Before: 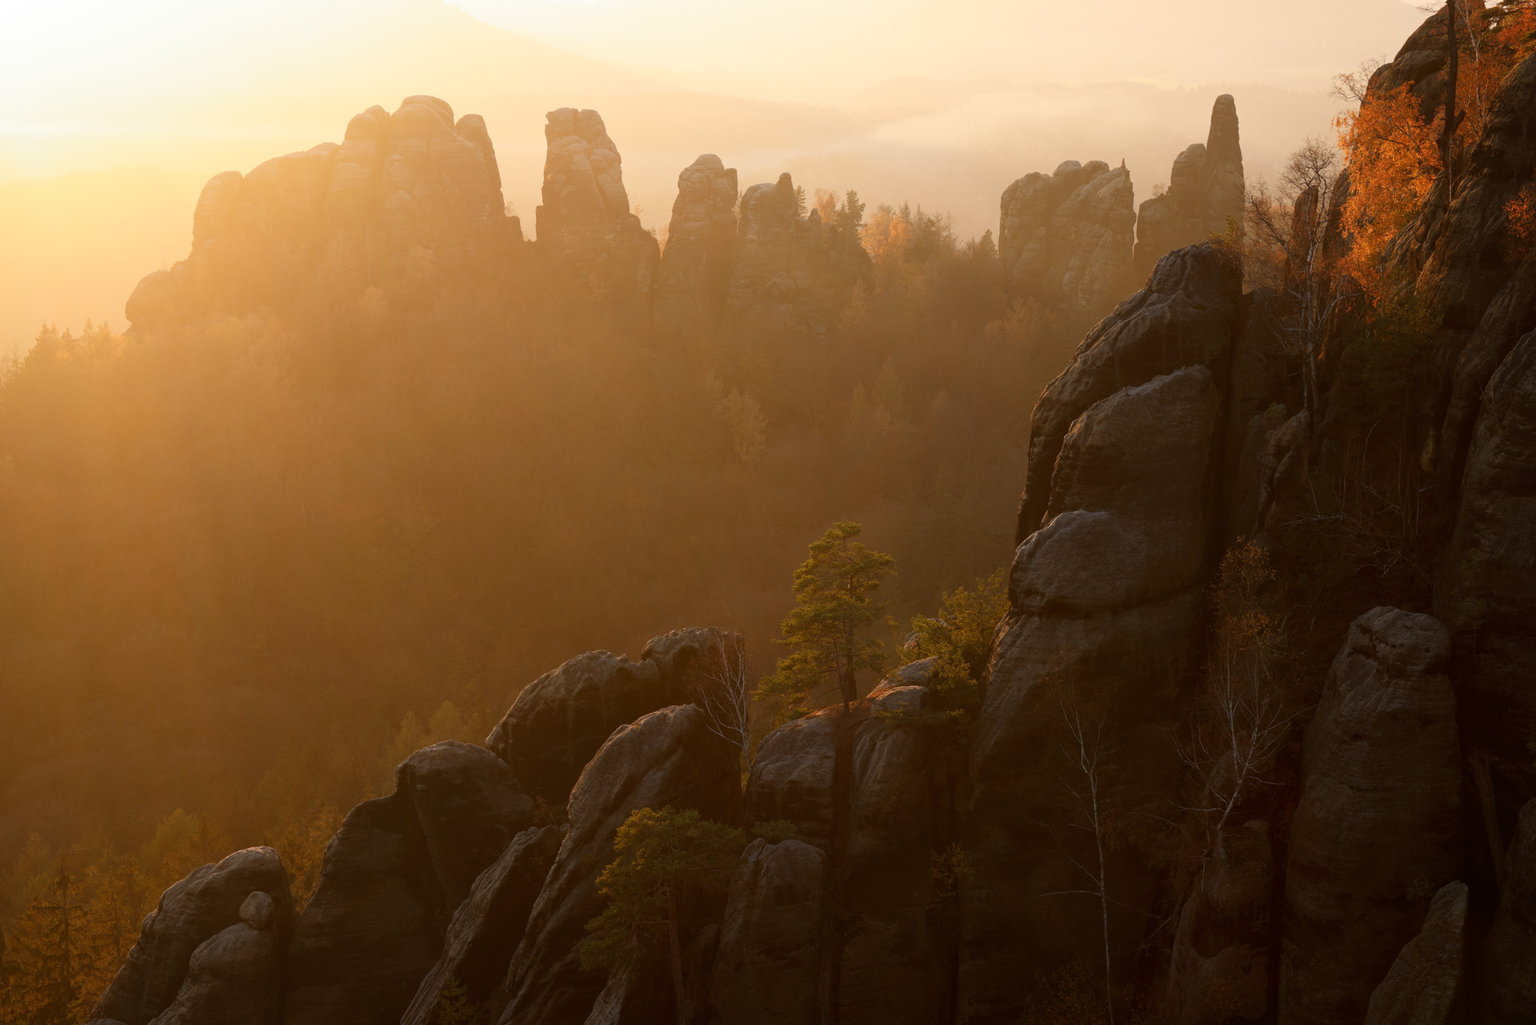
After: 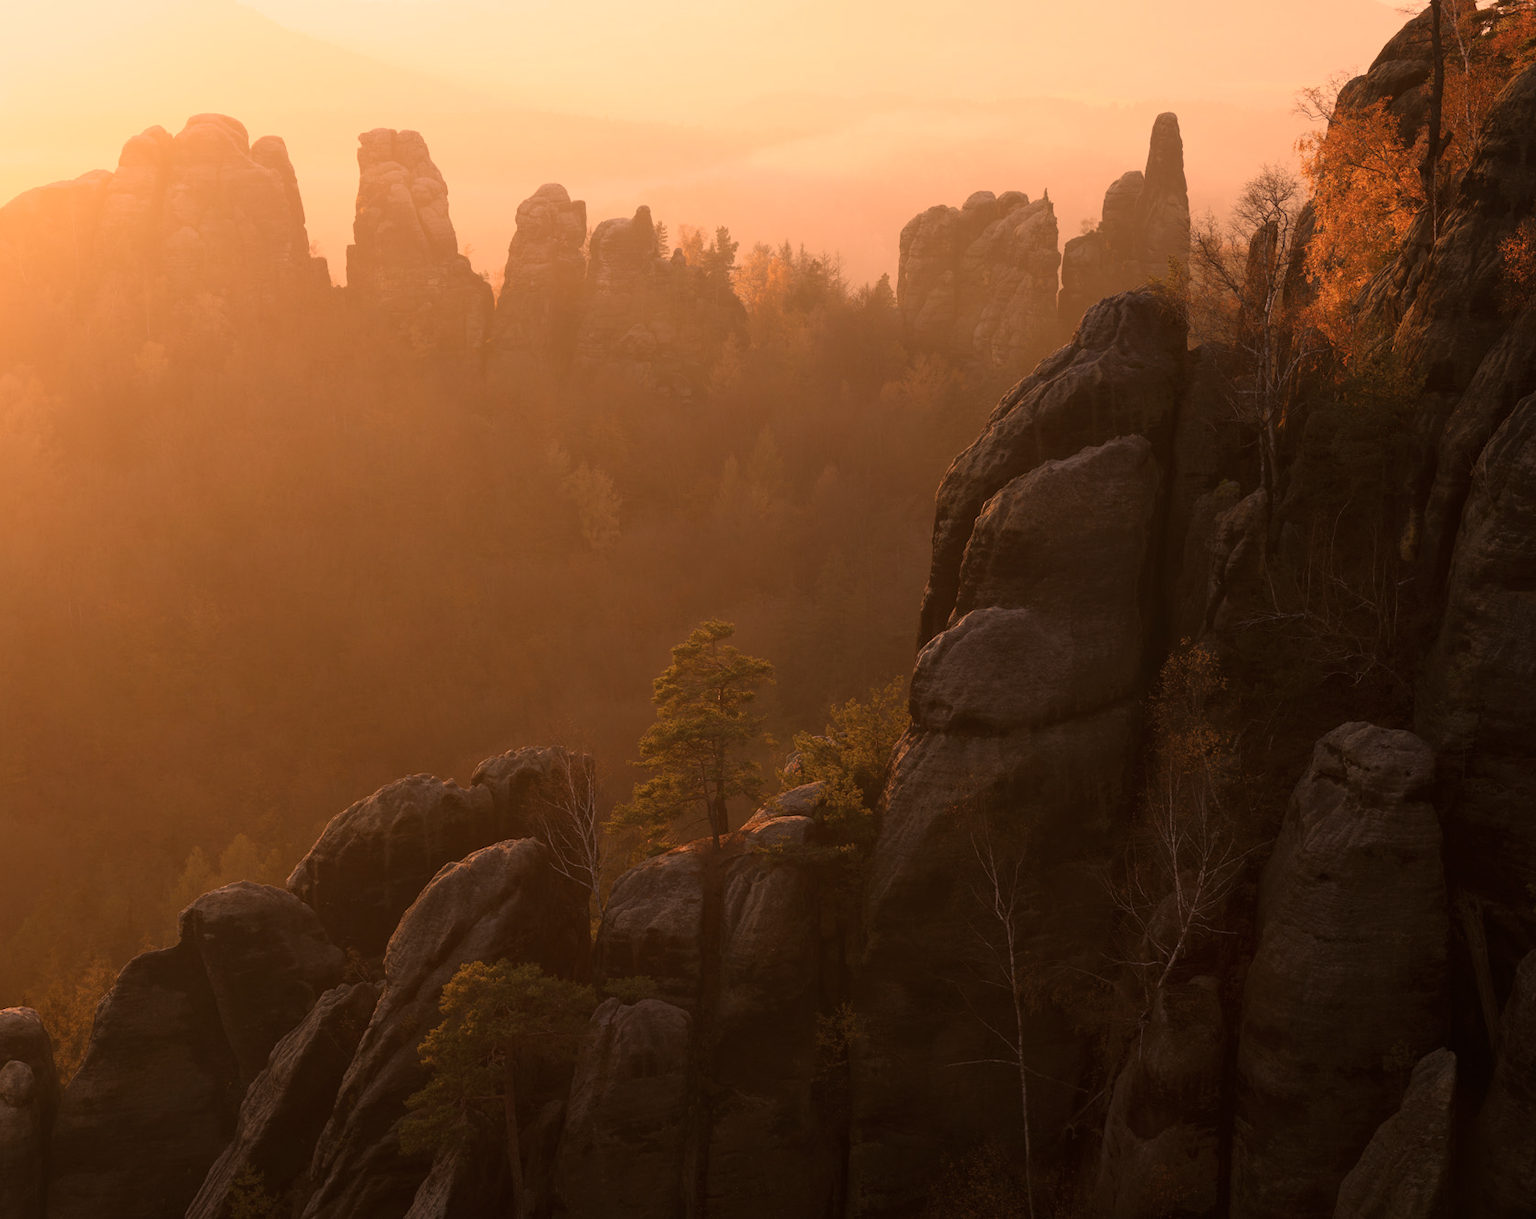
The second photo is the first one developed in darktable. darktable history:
crop: left 15.953%
color correction: highlights a* 39.83, highlights b* 39.98, saturation 0.689
